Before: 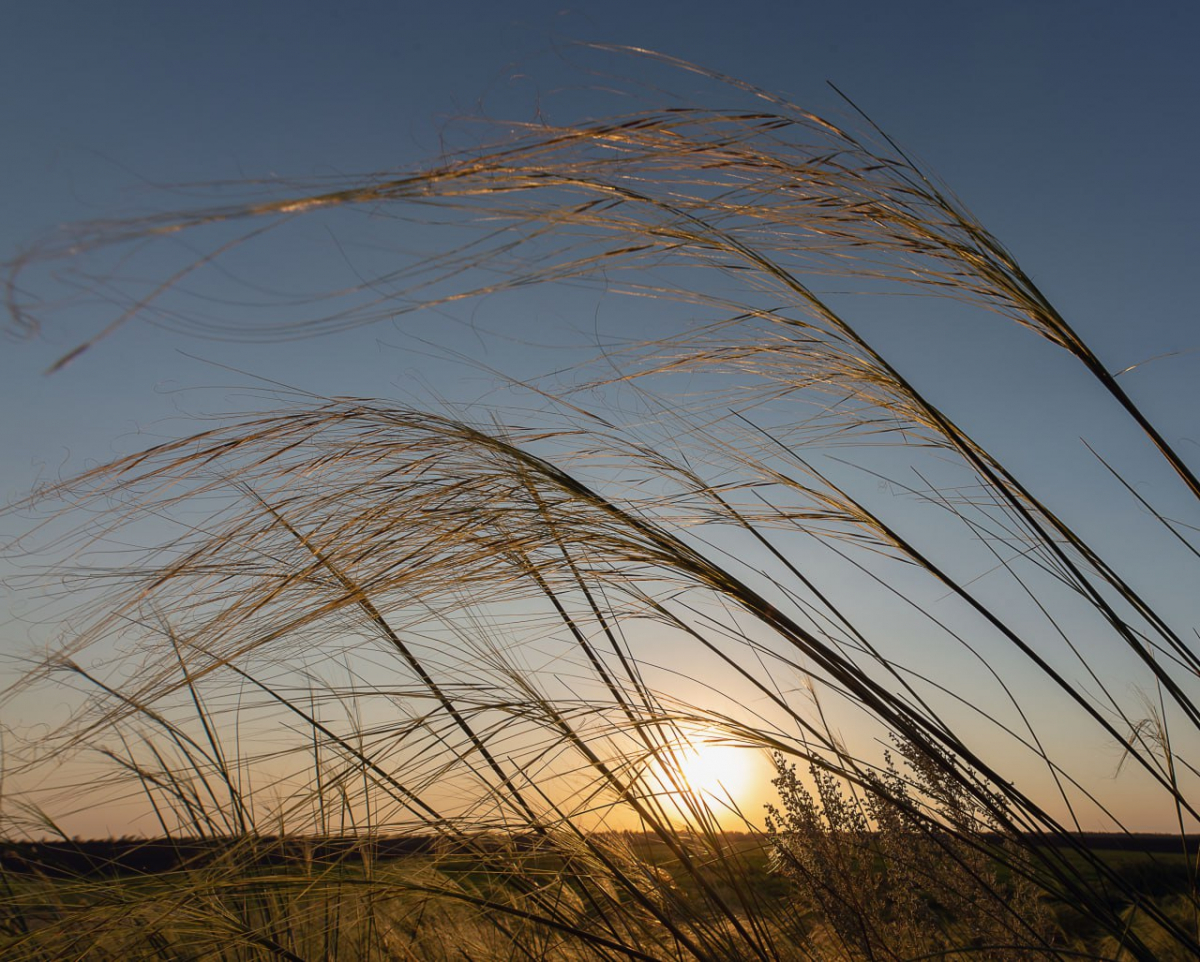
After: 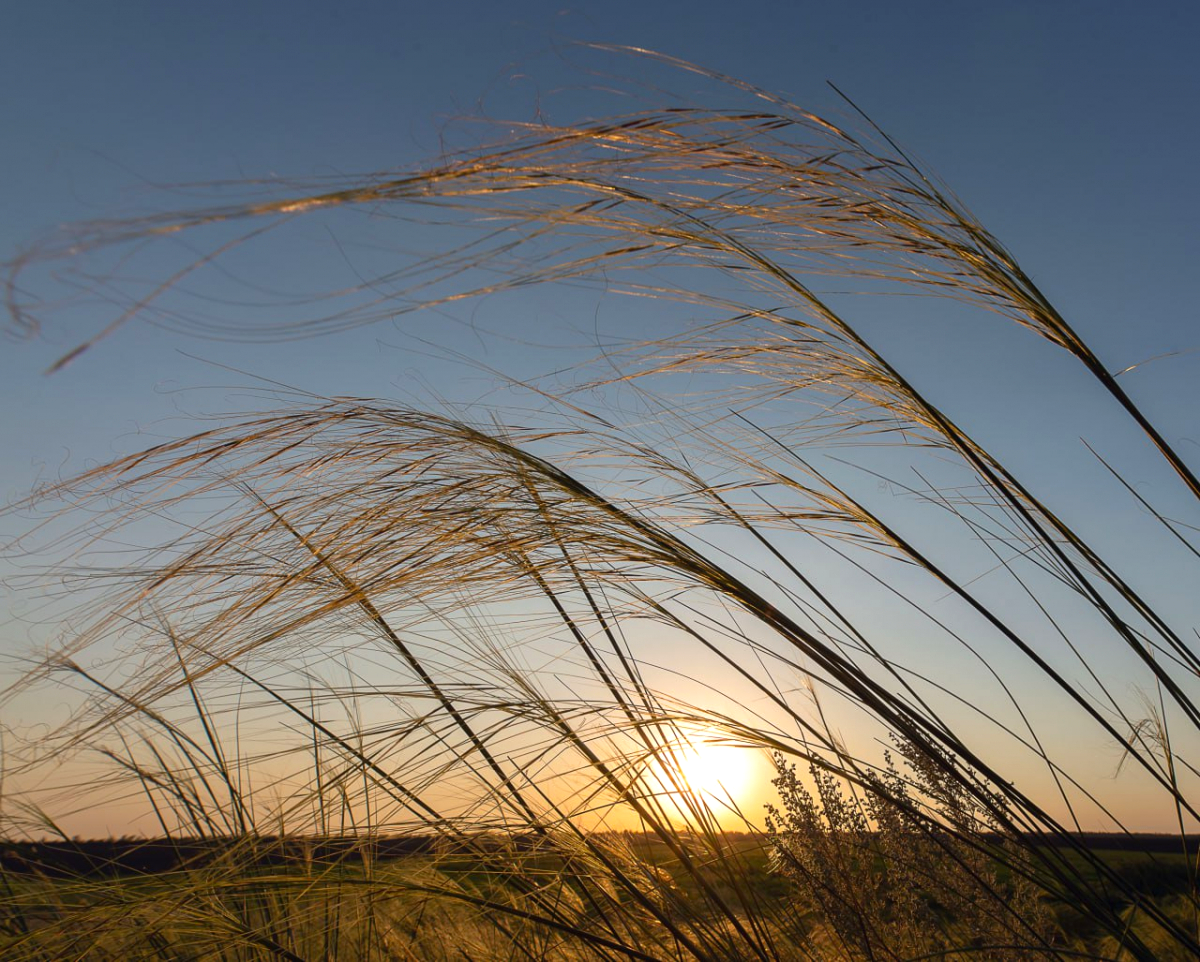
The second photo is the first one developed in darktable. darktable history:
contrast brightness saturation: saturation 0.124
exposure: exposure 0.298 EV, compensate highlight preservation false
